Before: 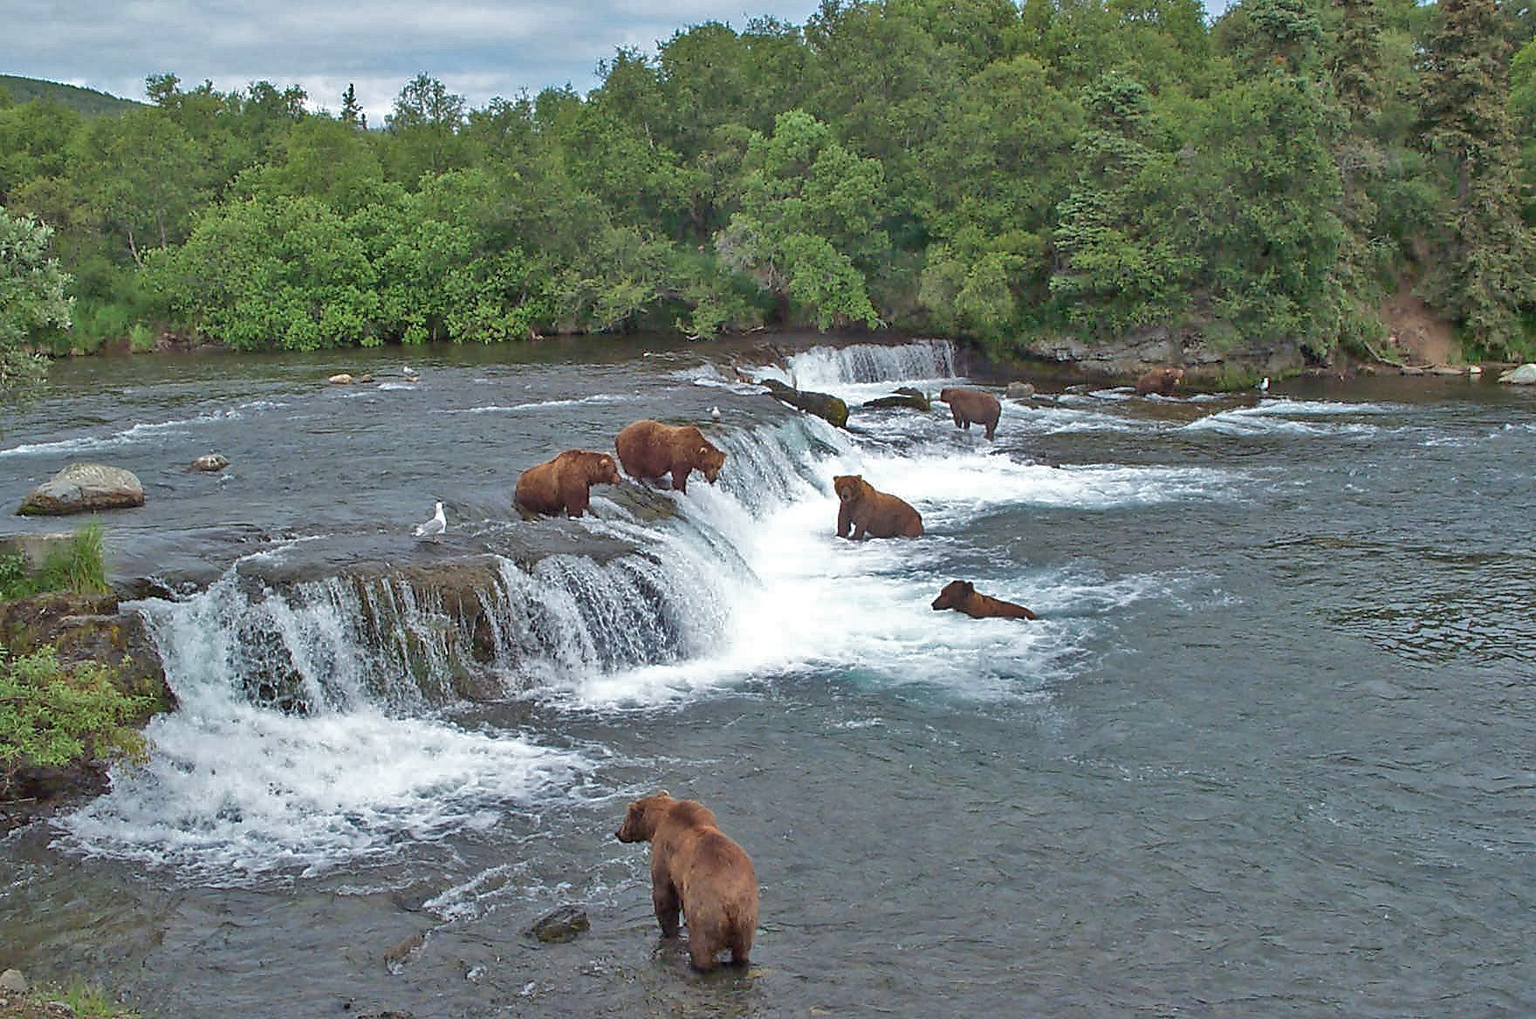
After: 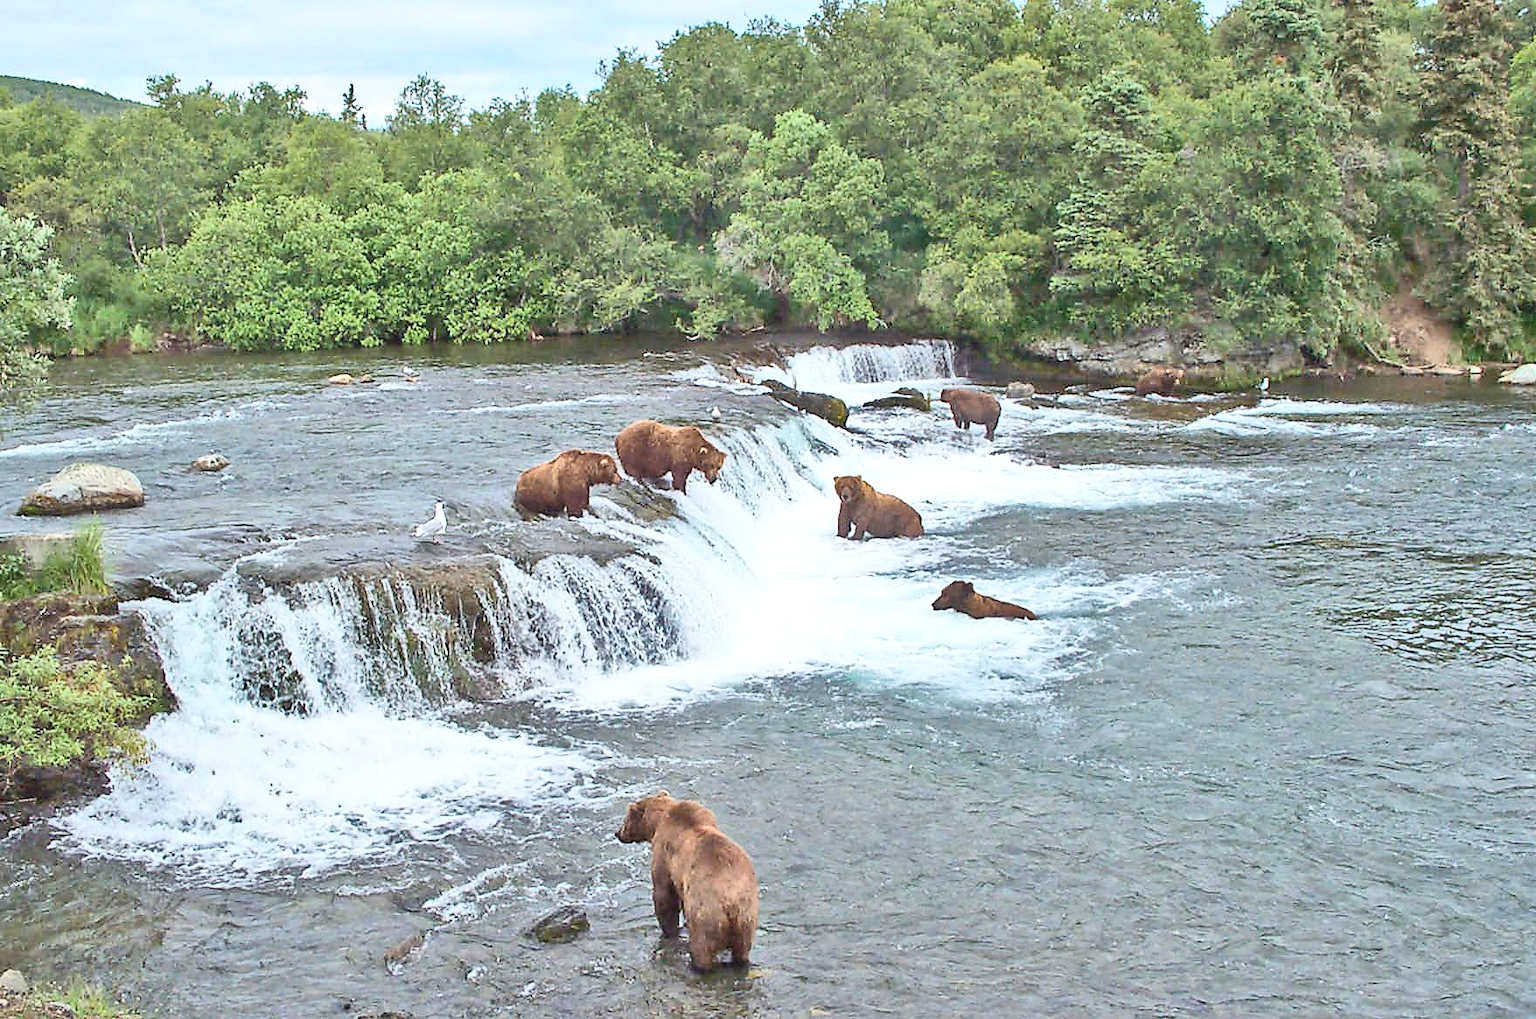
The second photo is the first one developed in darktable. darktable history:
contrast brightness saturation: contrast 0.437, brightness 0.561, saturation -0.203
color balance rgb: linear chroma grading › shadows 31.573%, linear chroma grading › global chroma -2.039%, linear chroma grading › mid-tones 3.949%, perceptual saturation grading › global saturation 0.538%, global vibrance 34.39%
exposure: compensate highlight preservation false
